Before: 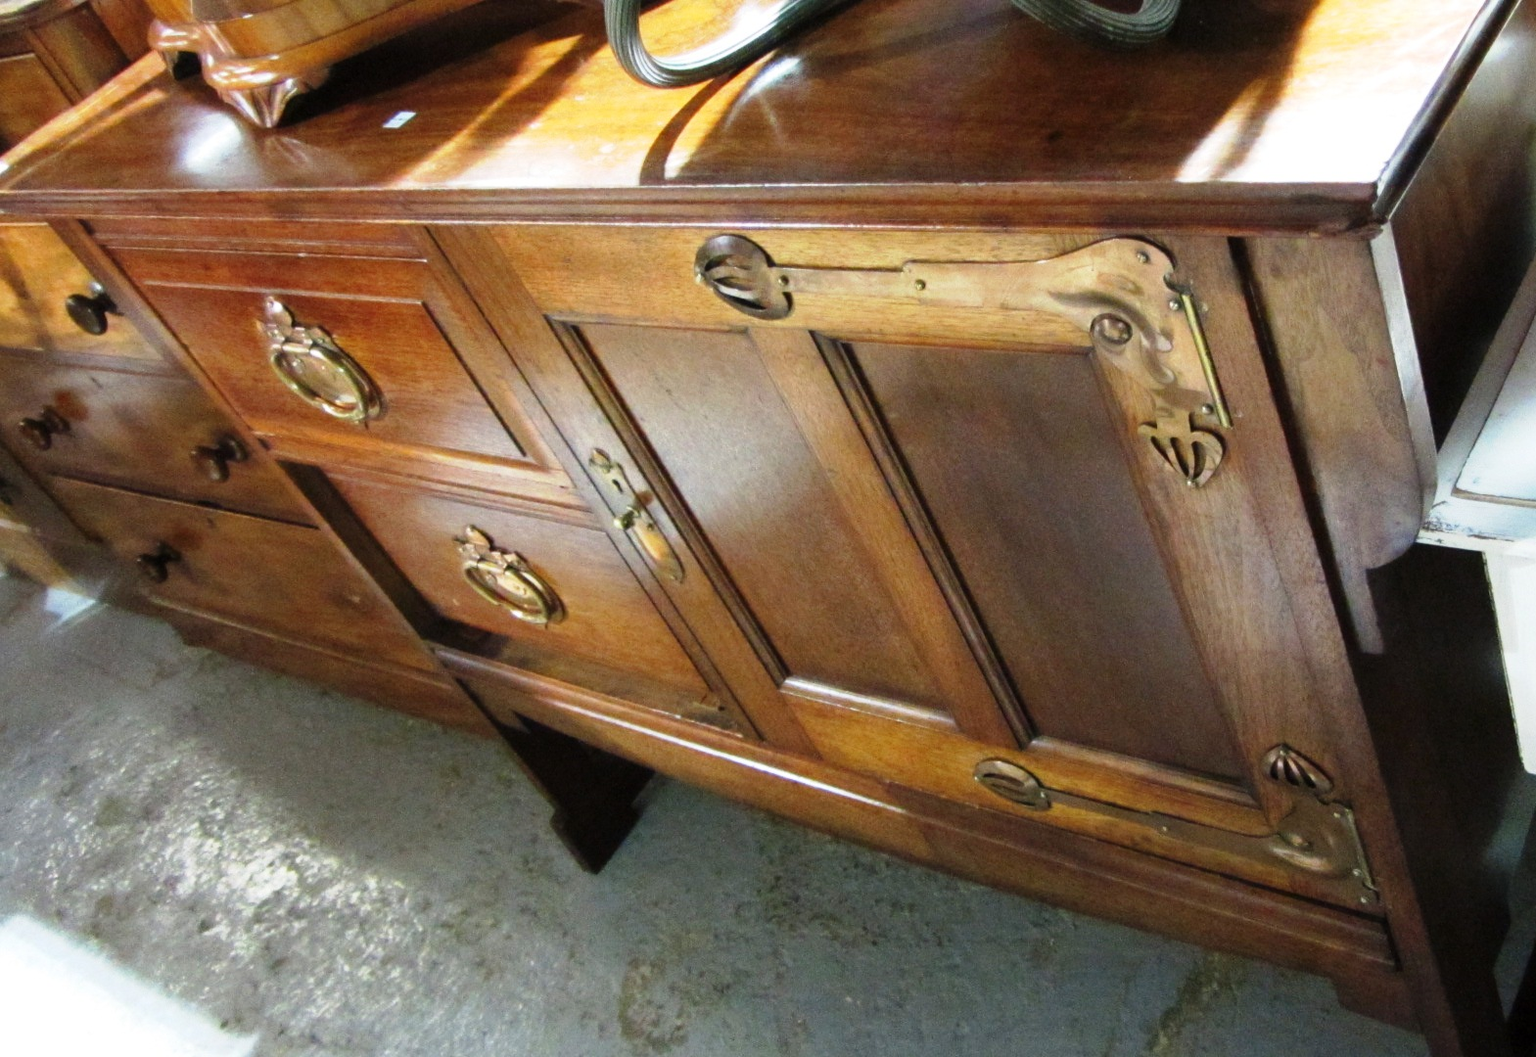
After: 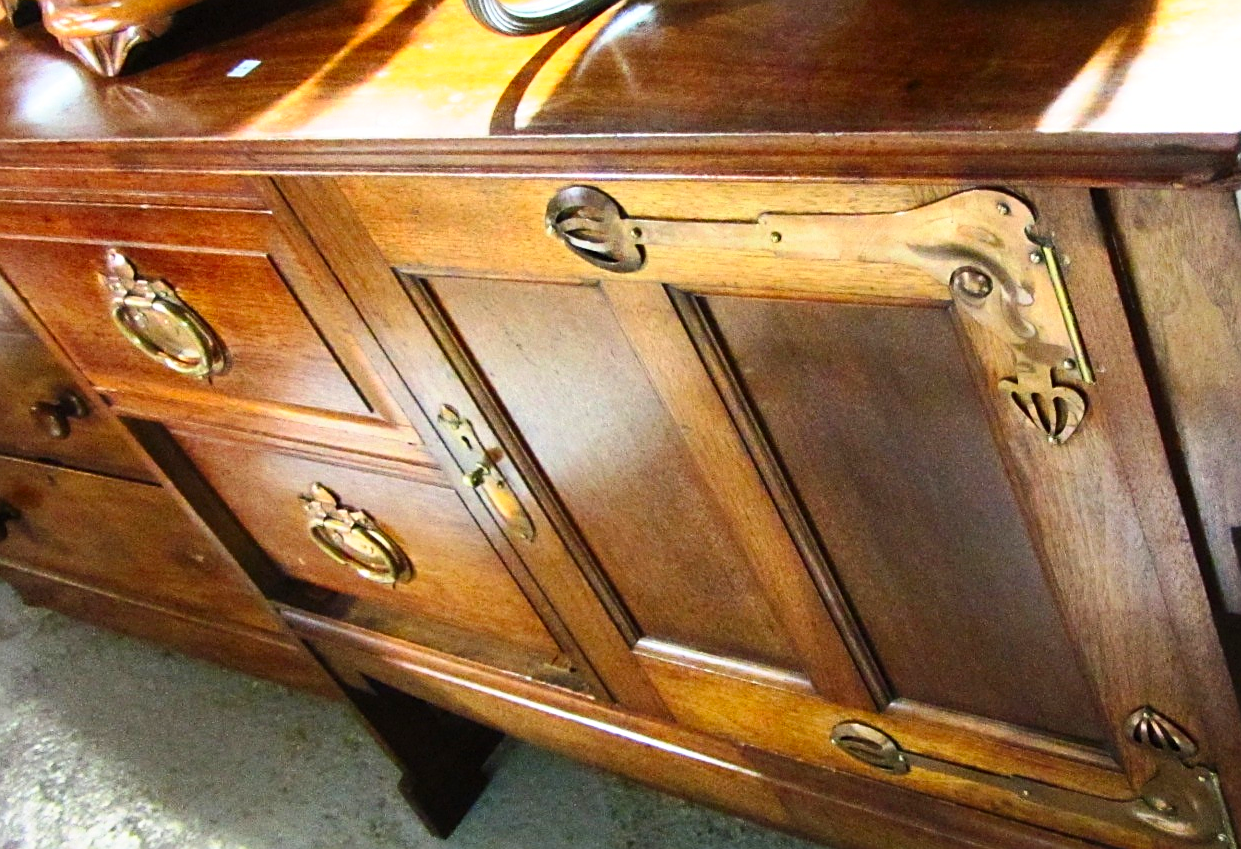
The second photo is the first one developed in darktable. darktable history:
crop and rotate: left 10.471%, top 5.038%, right 10.403%, bottom 16.271%
sharpen: radius 1.978
contrast brightness saturation: contrast 0.232, brightness 0.115, saturation 0.29
